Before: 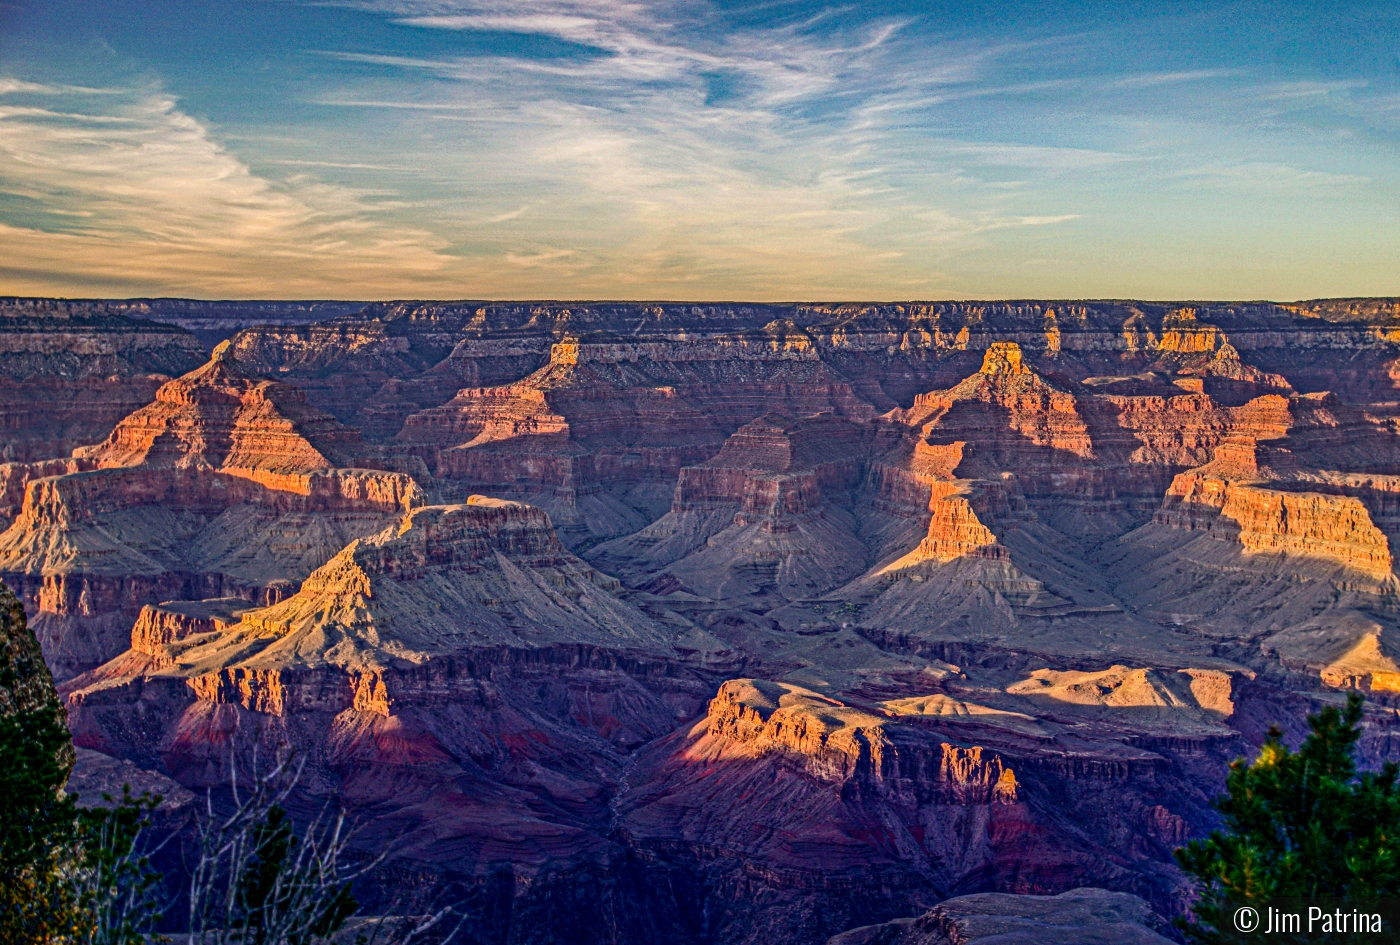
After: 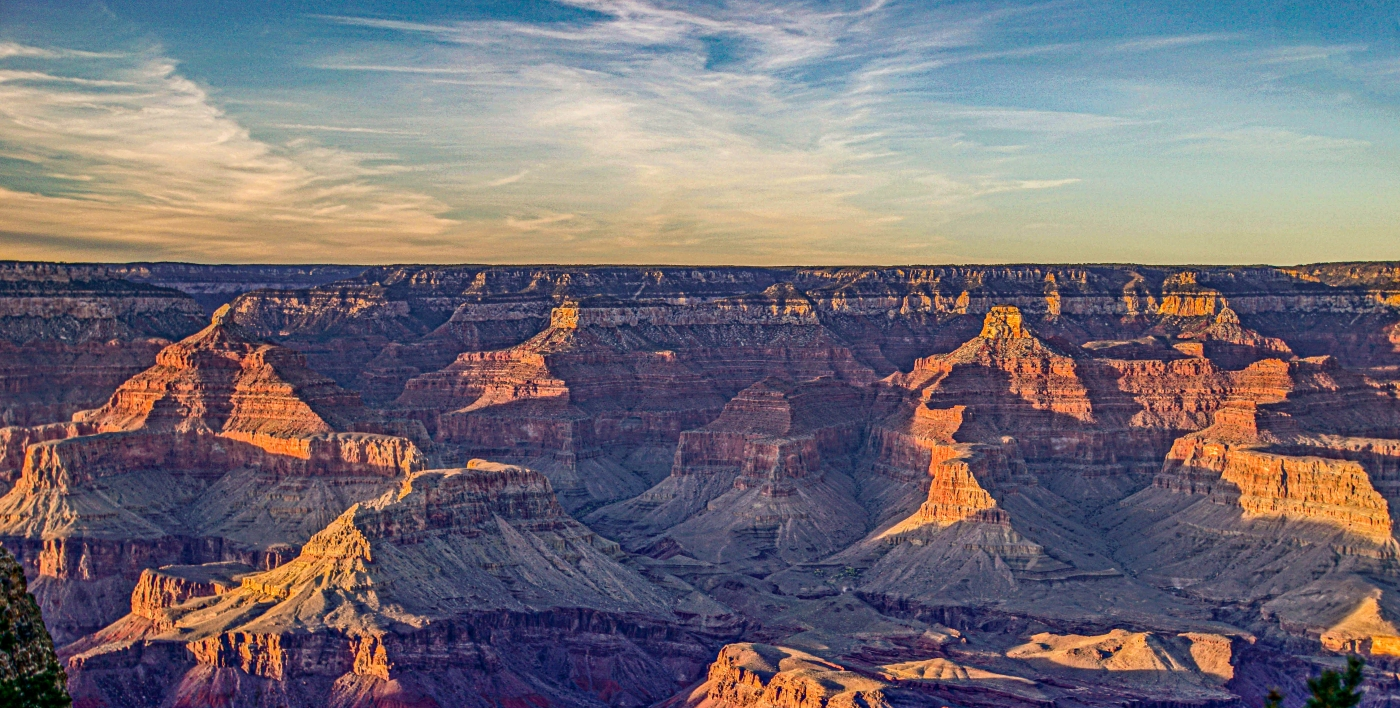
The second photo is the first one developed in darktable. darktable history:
crop: top 3.857%, bottom 21.132%
